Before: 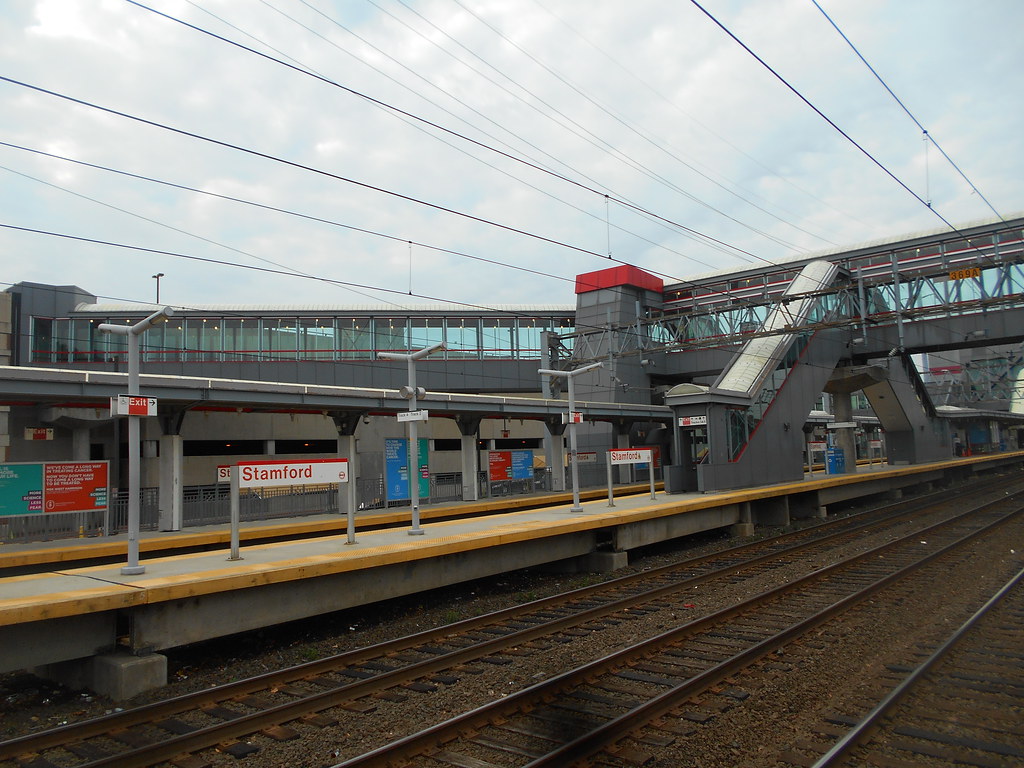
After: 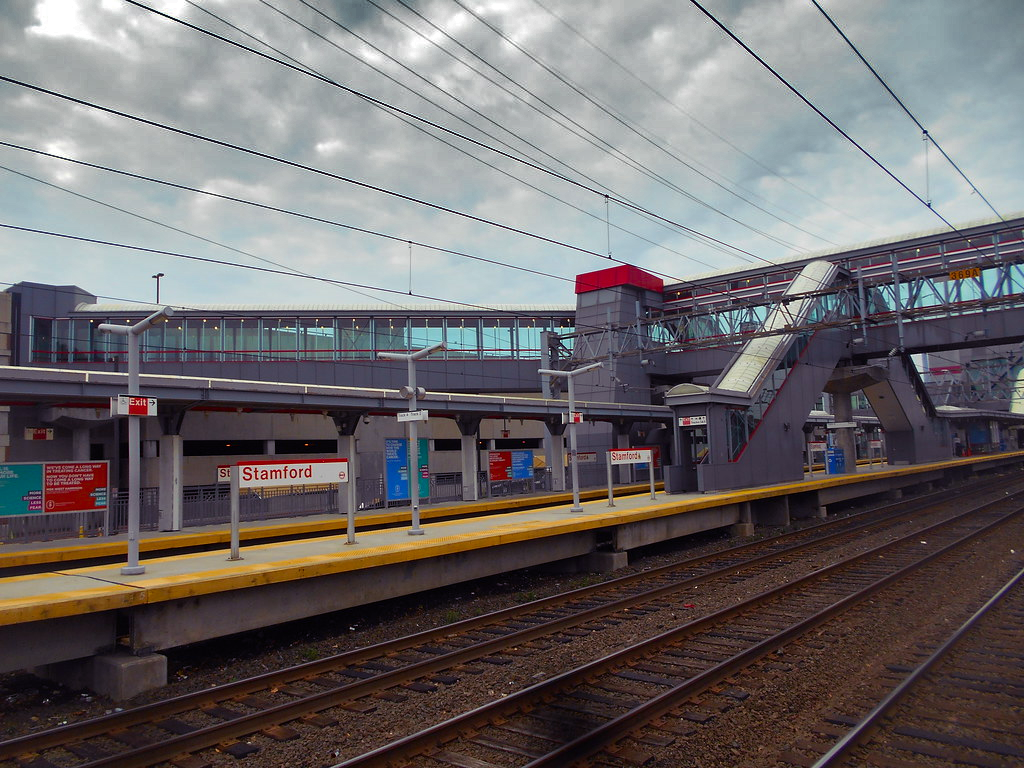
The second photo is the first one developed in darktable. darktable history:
shadows and highlights: shadows 20.98, highlights -81.52, shadows color adjustment 99.15%, highlights color adjustment 0.302%, soften with gaussian
color balance rgb: shadows lift › luminance -21.279%, shadows lift › chroma 8.958%, shadows lift › hue 286.4°, shadows fall-off 102.999%, perceptual saturation grading › global saturation 24.873%, mask middle-gray fulcrum 22.02%, global vibrance 14.183%
